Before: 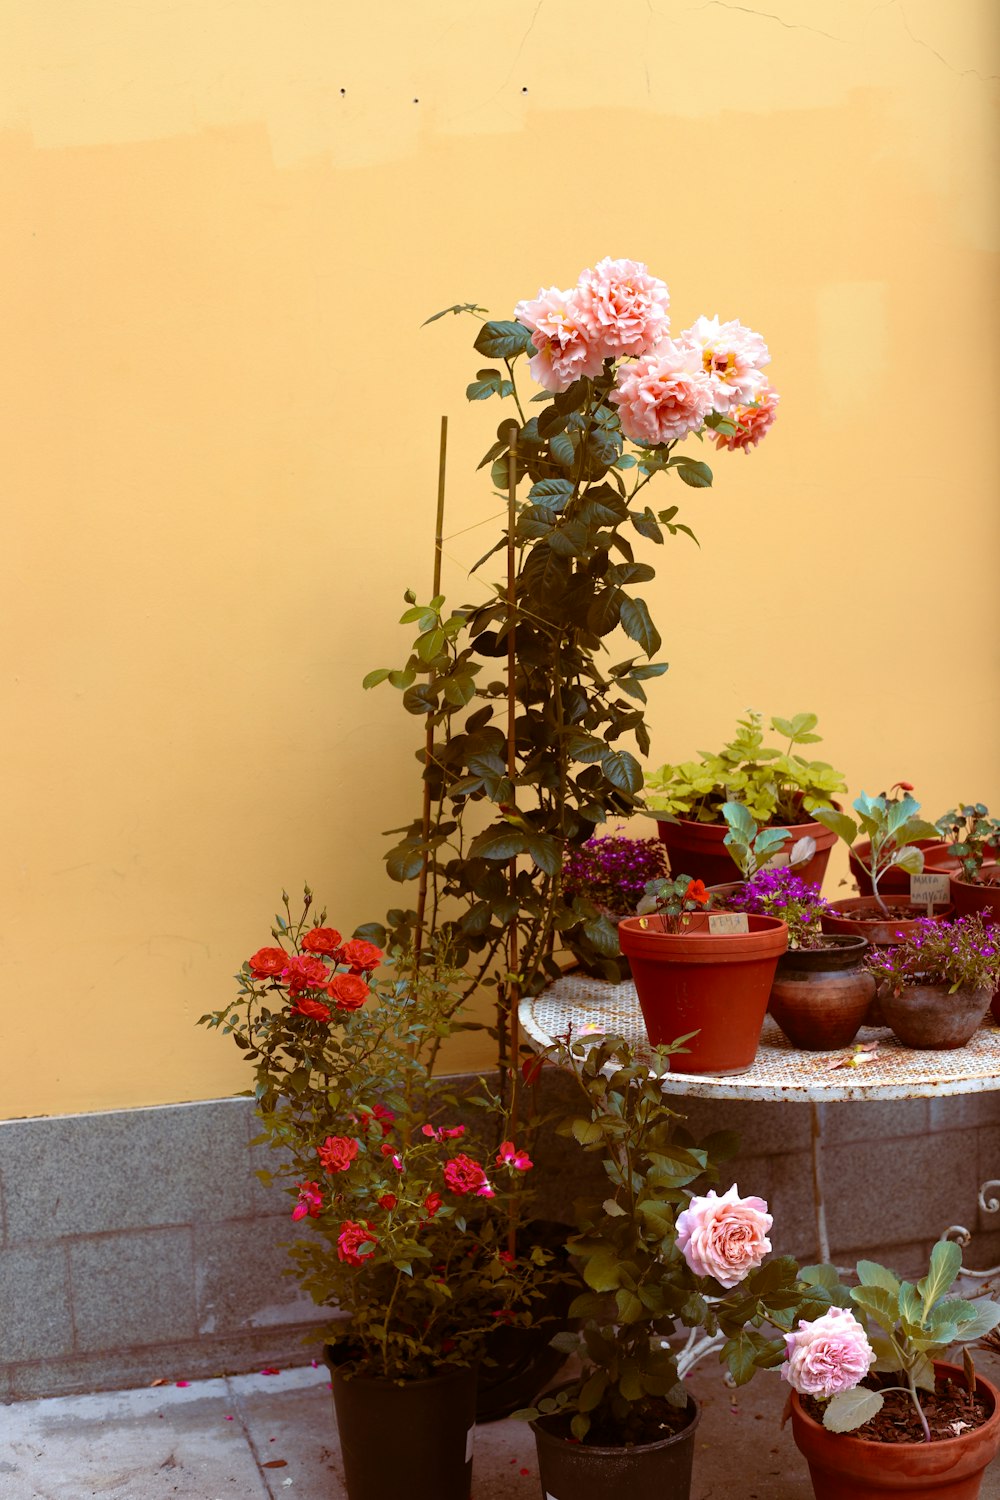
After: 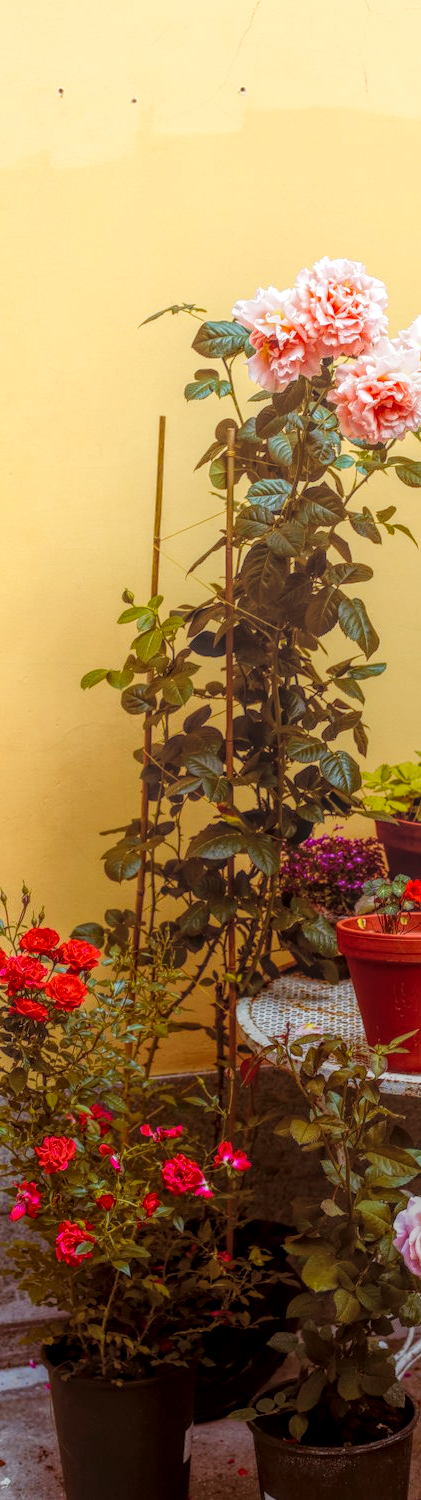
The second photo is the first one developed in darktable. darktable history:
crop: left 28.297%, right 29.565%
local contrast: highlights 20%, shadows 27%, detail 199%, midtone range 0.2
tone curve: curves: ch0 [(0, 0.003) (0.117, 0.101) (0.257, 0.246) (0.408, 0.432) (0.632, 0.716) (0.795, 0.884) (1, 1)]; ch1 [(0, 0) (0.227, 0.197) (0.405, 0.421) (0.501, 0.501) (0.522, 0.526) (0.546, 0.564) (0.589, 0.602) (0.696, 0.761) (0.976, 0.992)]; ch2 [(0, 0) (0.208, 0.176) (0.377, 0.38) (0.5, 0.5) (0.537, 0.534) (0.571, 0.577) (0.627, 0.64) (0.698, 0.76) (1, 1)], preserve colors none
